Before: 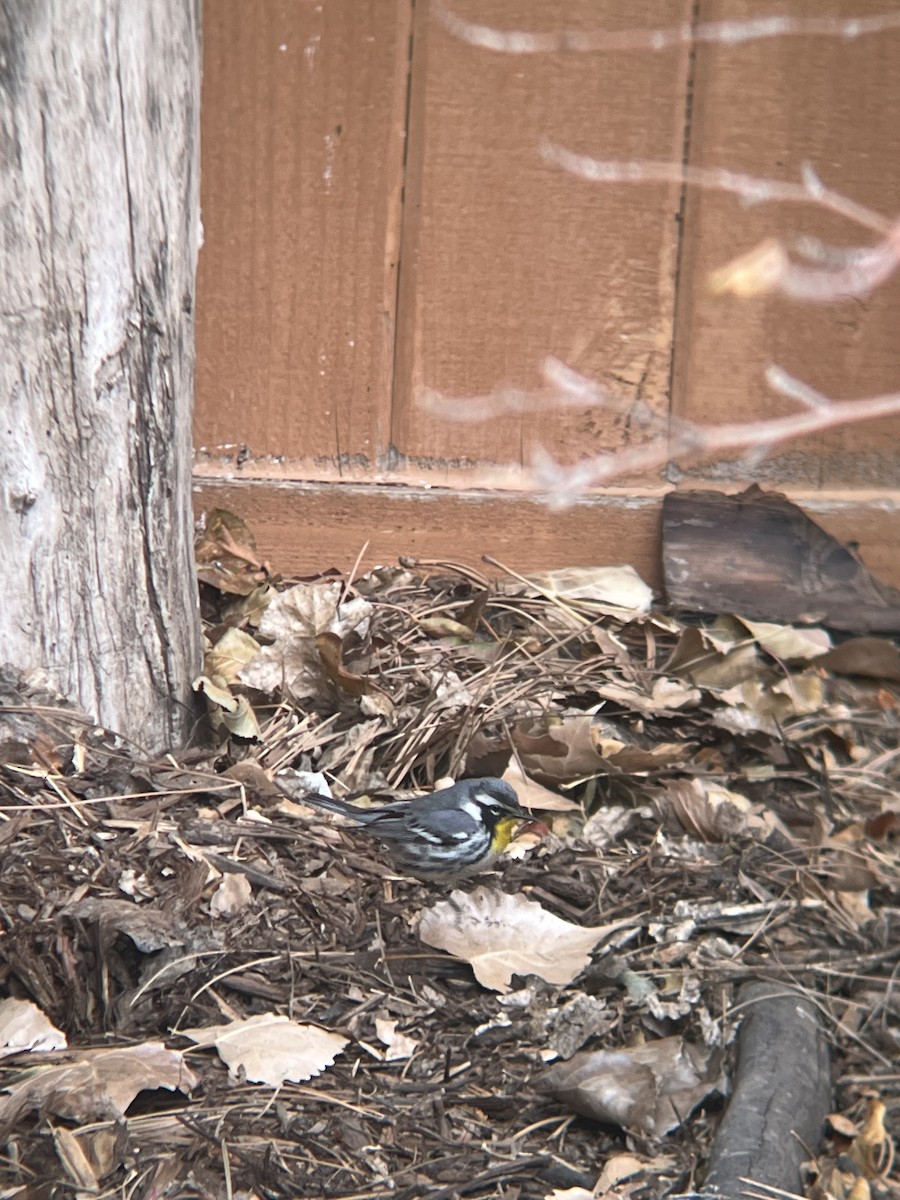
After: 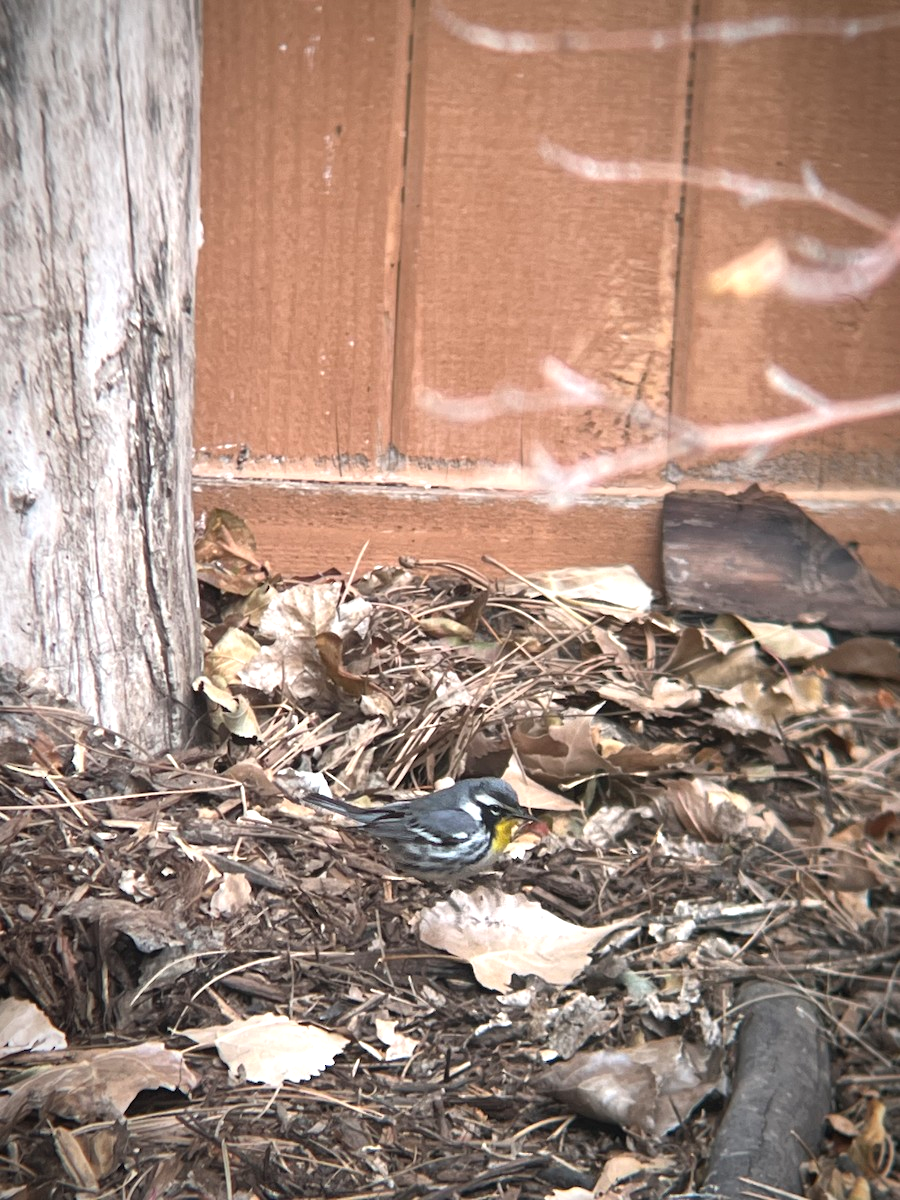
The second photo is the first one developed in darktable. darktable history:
tone equalizer: -8 EV -0.409 EV, -7 EV -0.388 EV, -6 EV -0.296 EV, -5 EV -0.202 EV, -3 EV 0.197 EV, -2 EV 0.343 EV, -1 EV 0.377 EV, +0 EV 0.426 EV
vignetting: saturation -0.003, automatic ratio true
contrast brightness saturation: saturation -0.05
